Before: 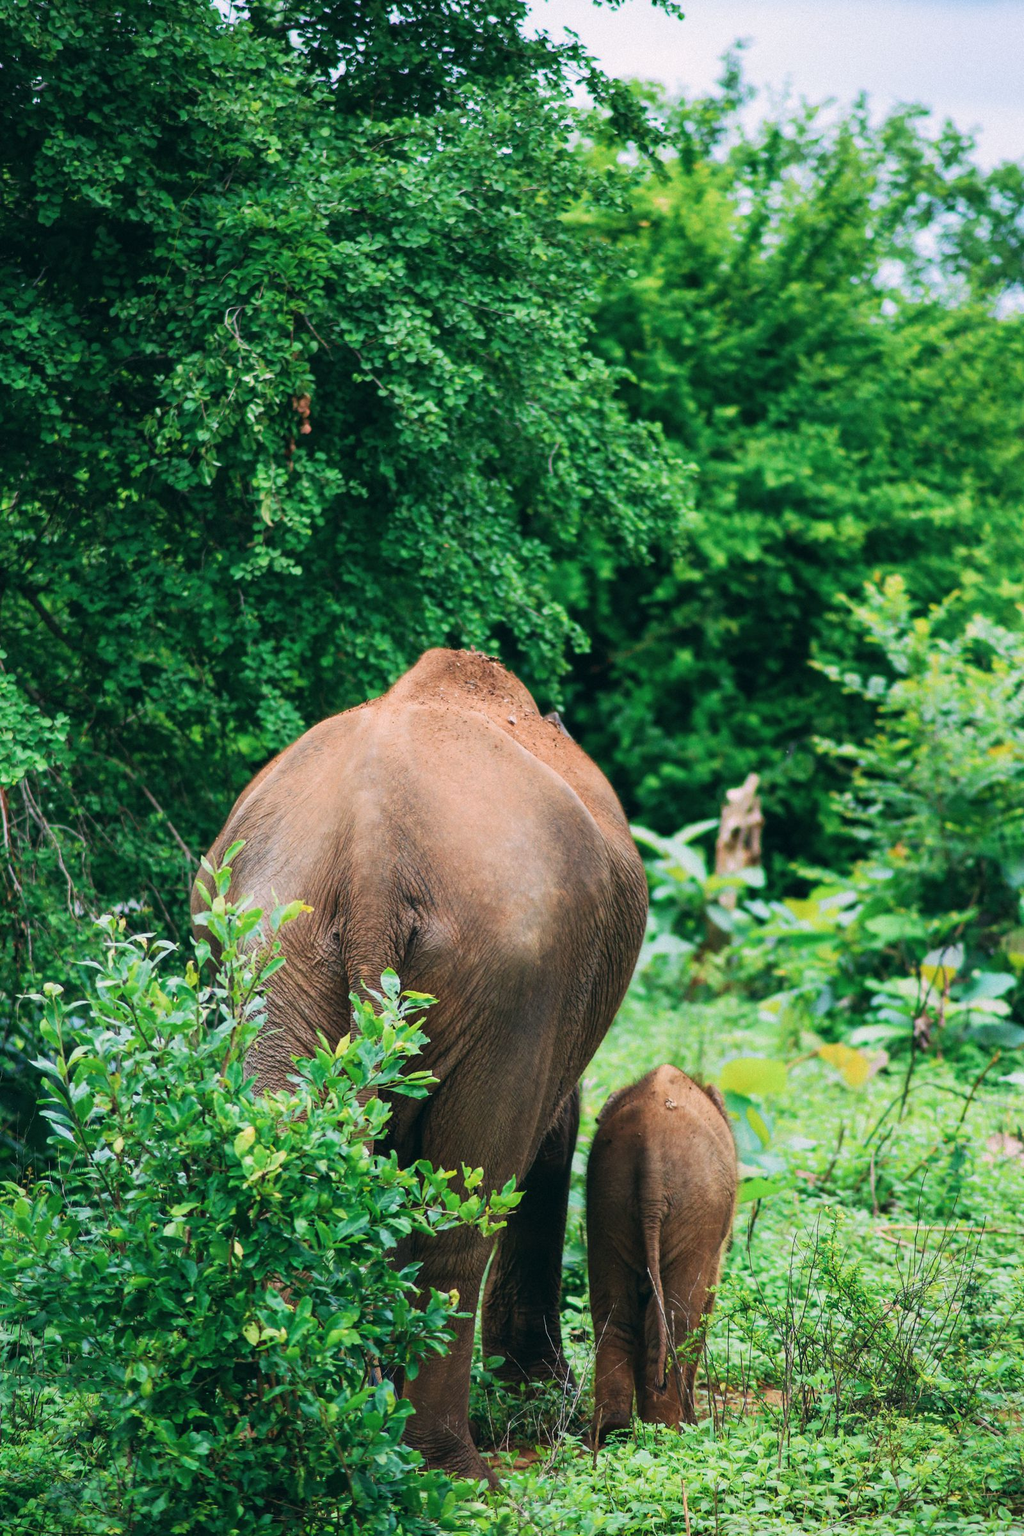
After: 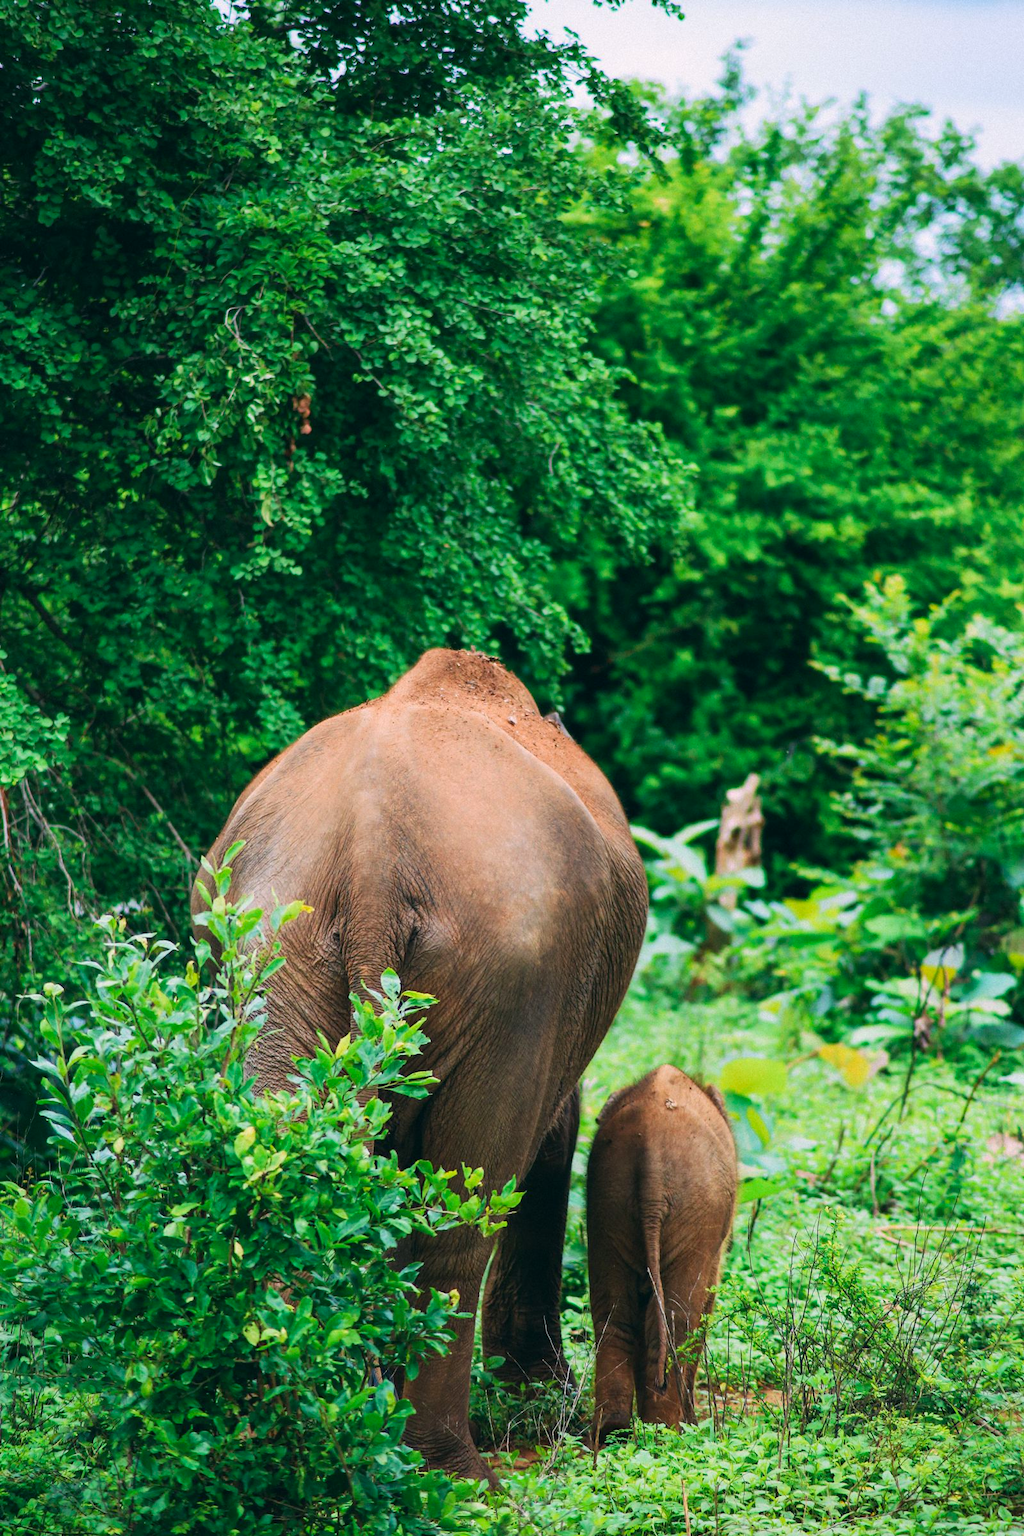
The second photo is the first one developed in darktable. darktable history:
contrast brightness saturation: contrast 0.04, saturation 0.16
